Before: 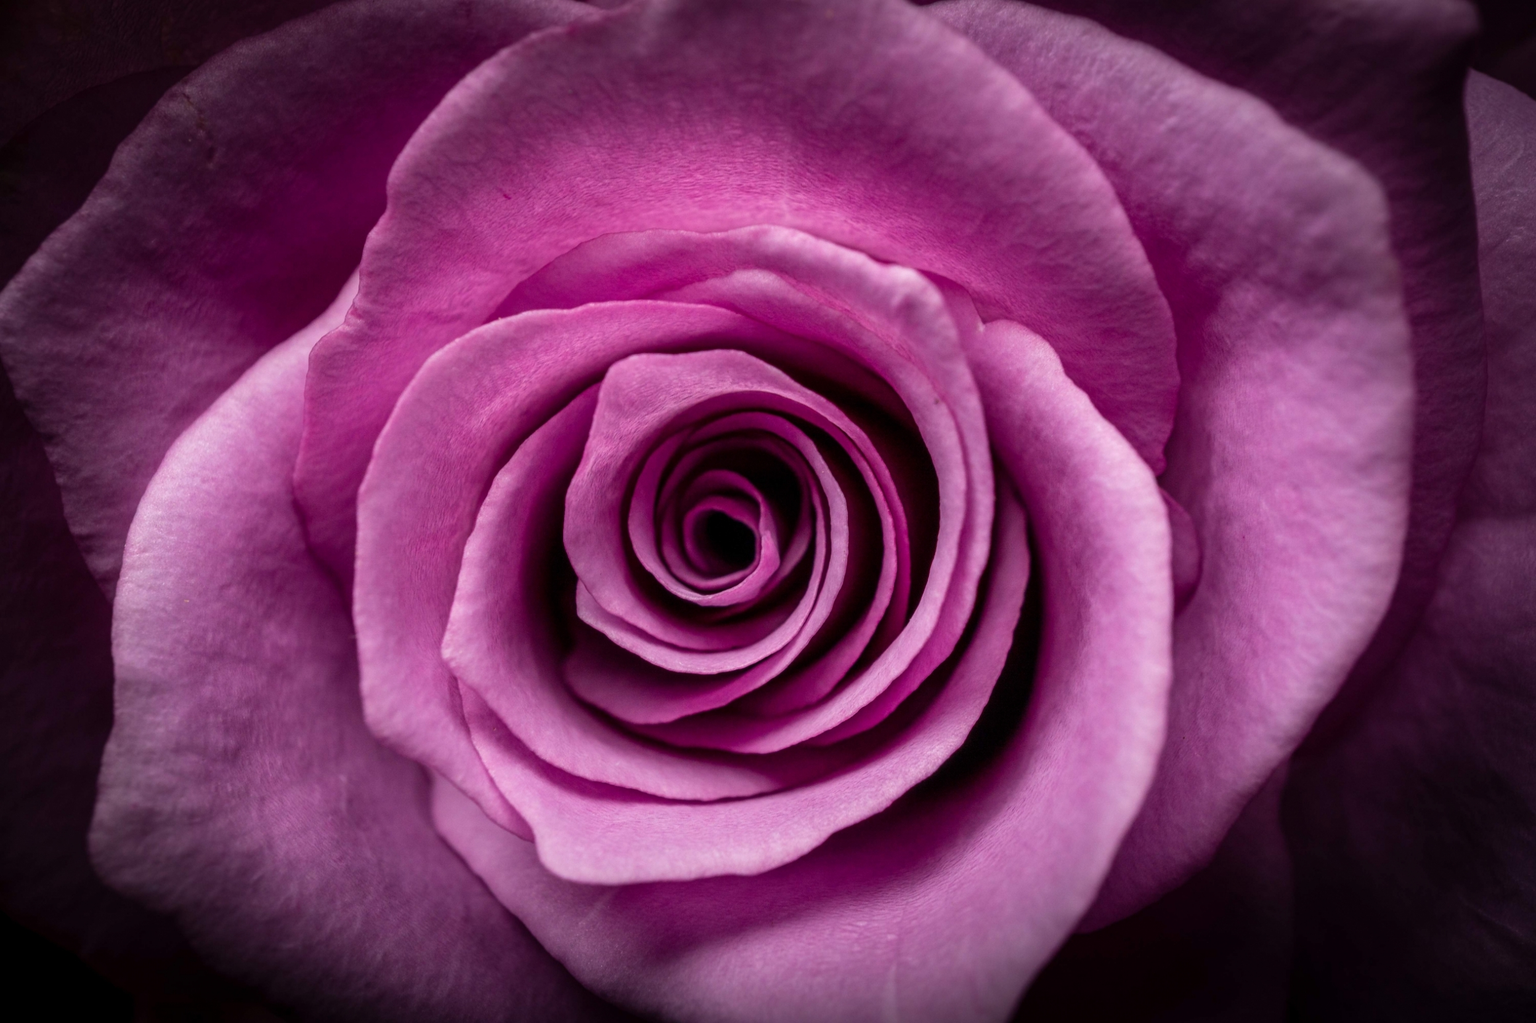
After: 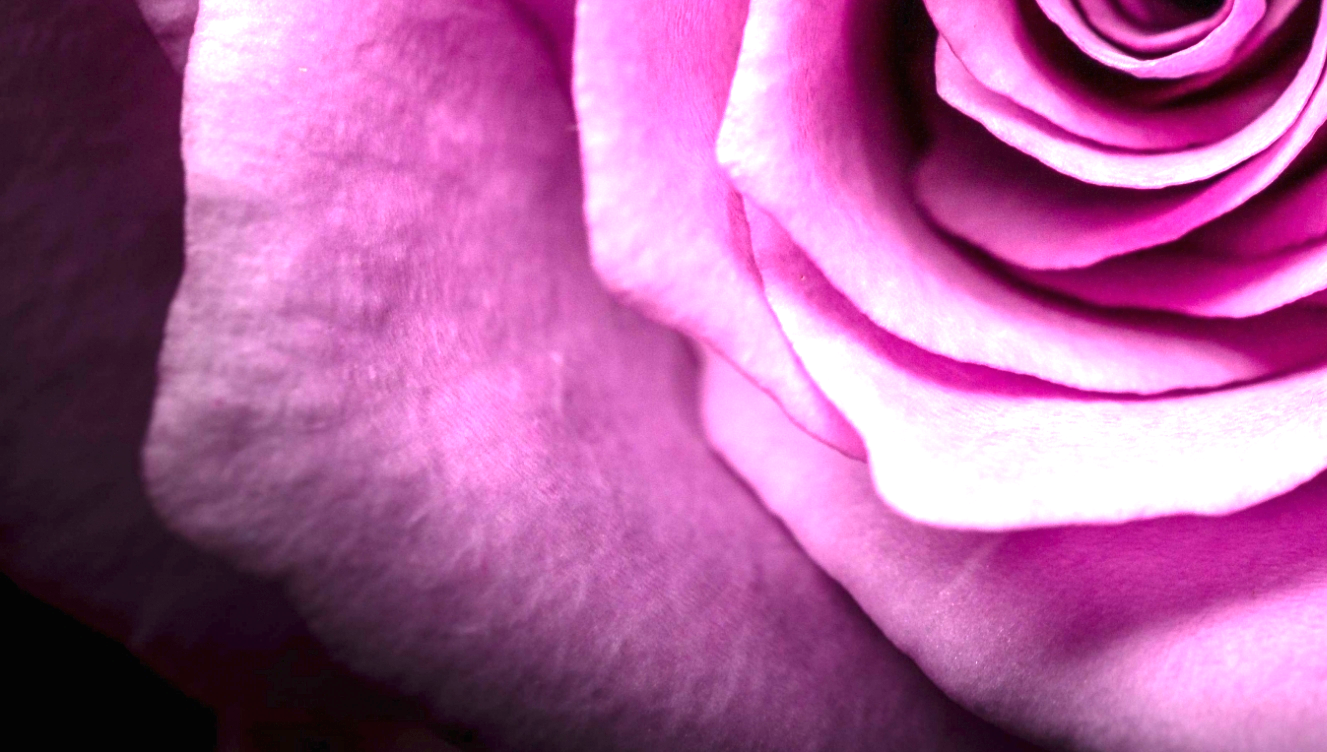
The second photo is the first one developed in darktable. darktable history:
crop and rotate: top 54.585%, right 46.759%, bottom 0.119%
exposure: black level correction 0, exposure 1.742 EV, compensate highlight preservation false
